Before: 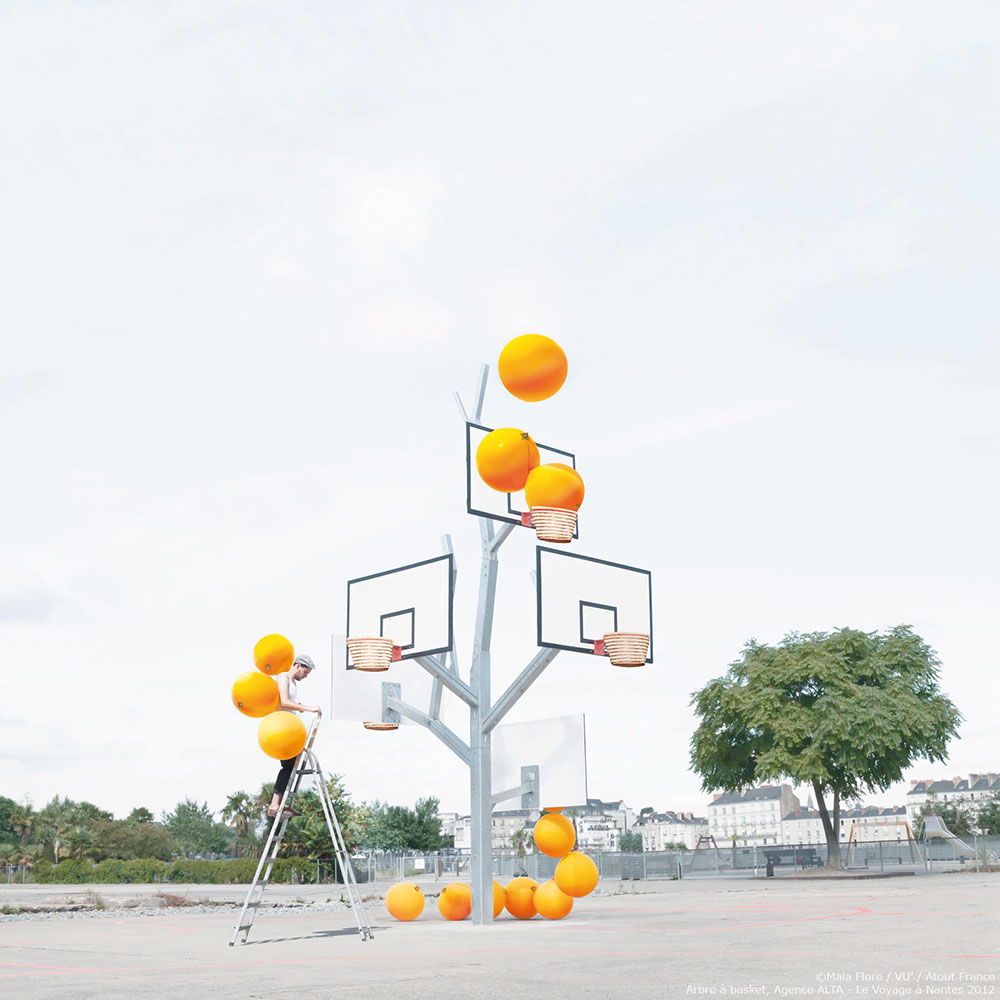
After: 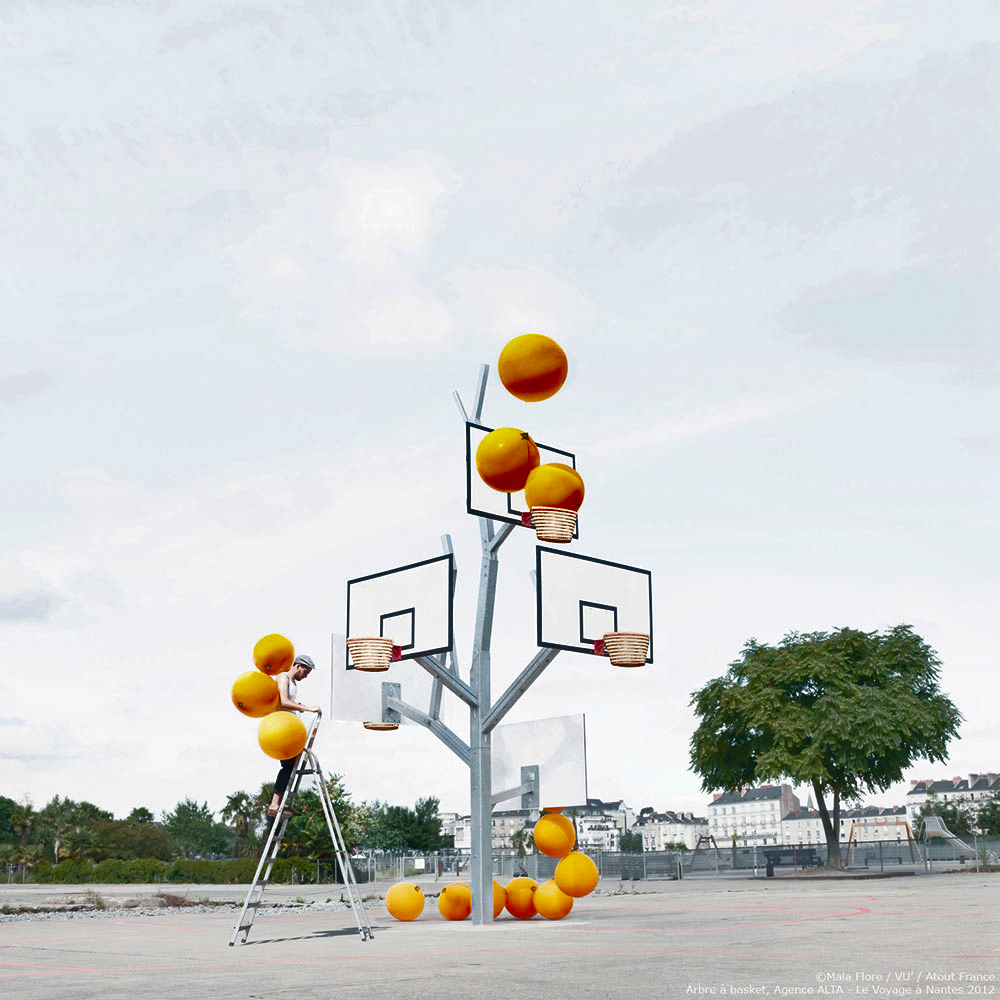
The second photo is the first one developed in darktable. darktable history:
contrast brightness saturation: contrast 0.066, brightness -0.141, saturation 0.115
shadows and highlights: radius 133.84, soften with gaussian
